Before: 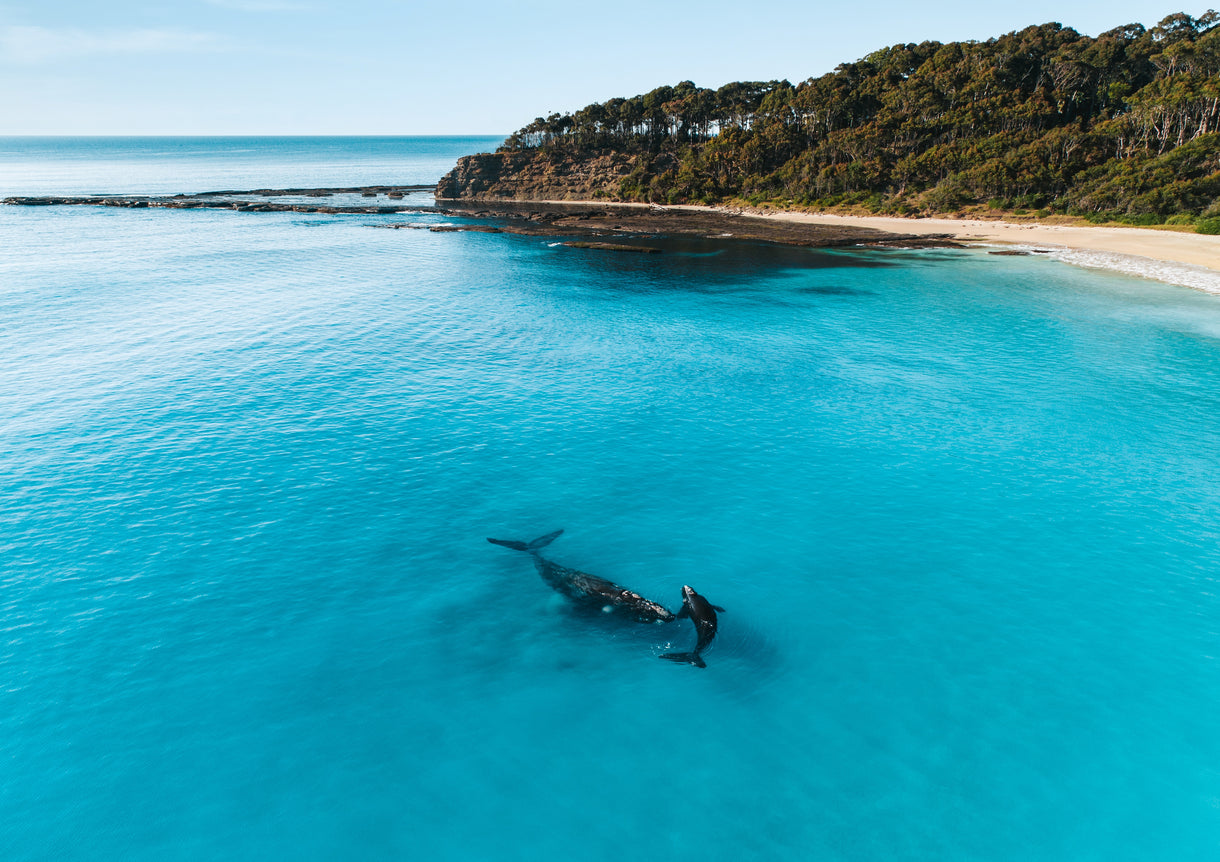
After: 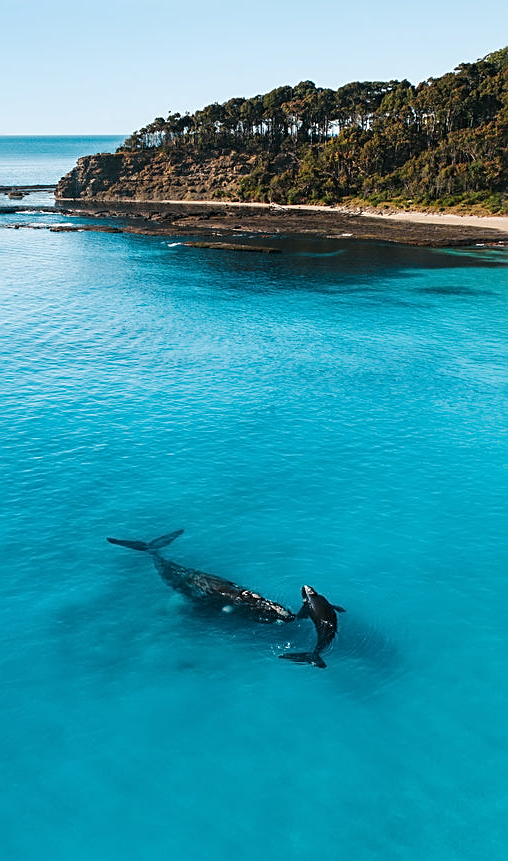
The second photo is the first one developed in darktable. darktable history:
crop: left 31.229%, right 27.105%
sharpen: on, module defaults
